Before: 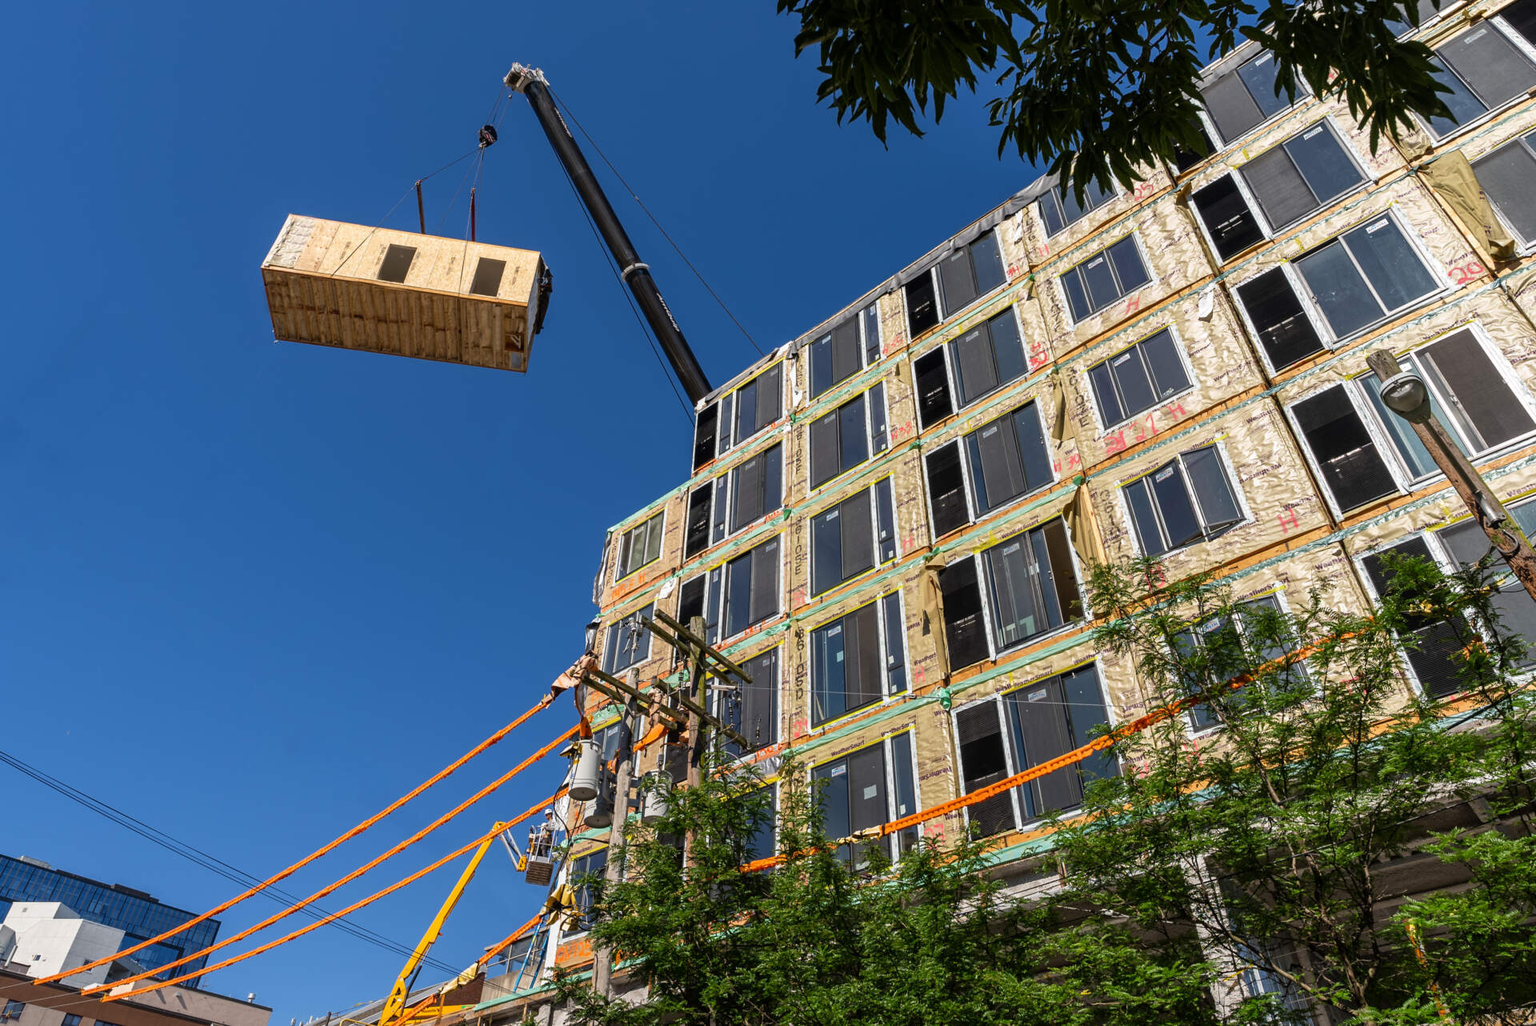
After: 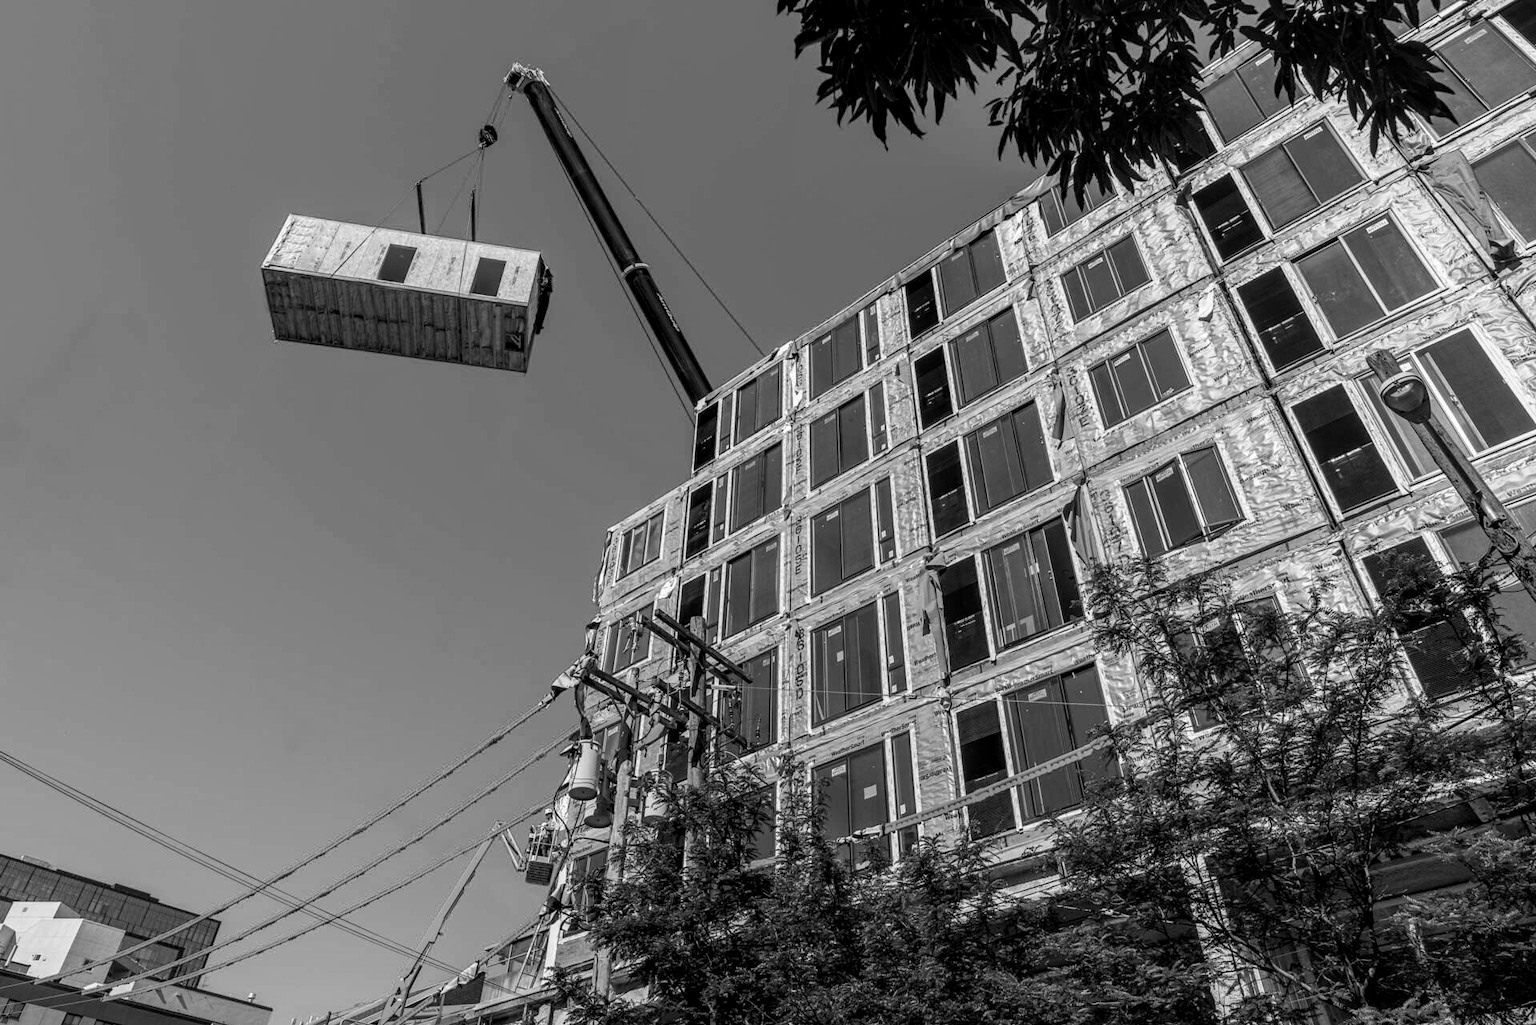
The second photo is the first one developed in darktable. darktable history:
color calibration: output gray [0.246, 0.254, 0.501, 0], gray › normalize channels true, illuminant same as pipeline (D50), adaptation XYZ, x 0.346, y 0.359, gamut compression 0
color zones: curves: ch0 [(0, 0.444) (0.143, 0.442) (0.286, 0.441) (0.429, 0.441) (0.571, 0.441) (0.714, 0.441) (0.857, 0.442) (1, 0.444)]
local contrast: detail 130%
